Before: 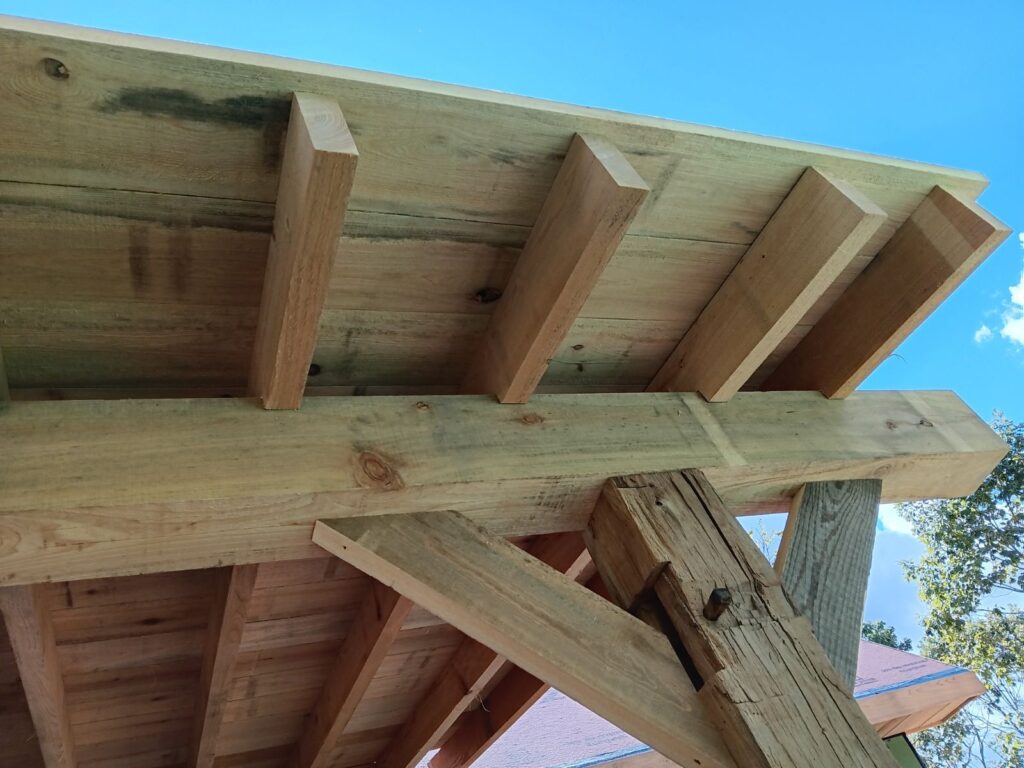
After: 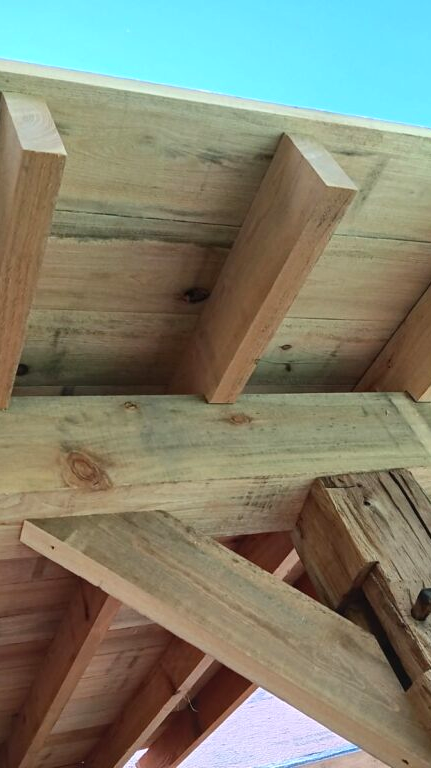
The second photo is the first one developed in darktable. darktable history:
exposure: black level correction 0, exposure 0.5 EV, compensate highlight preservation false
crop: left 28.583%, right 29.231%
